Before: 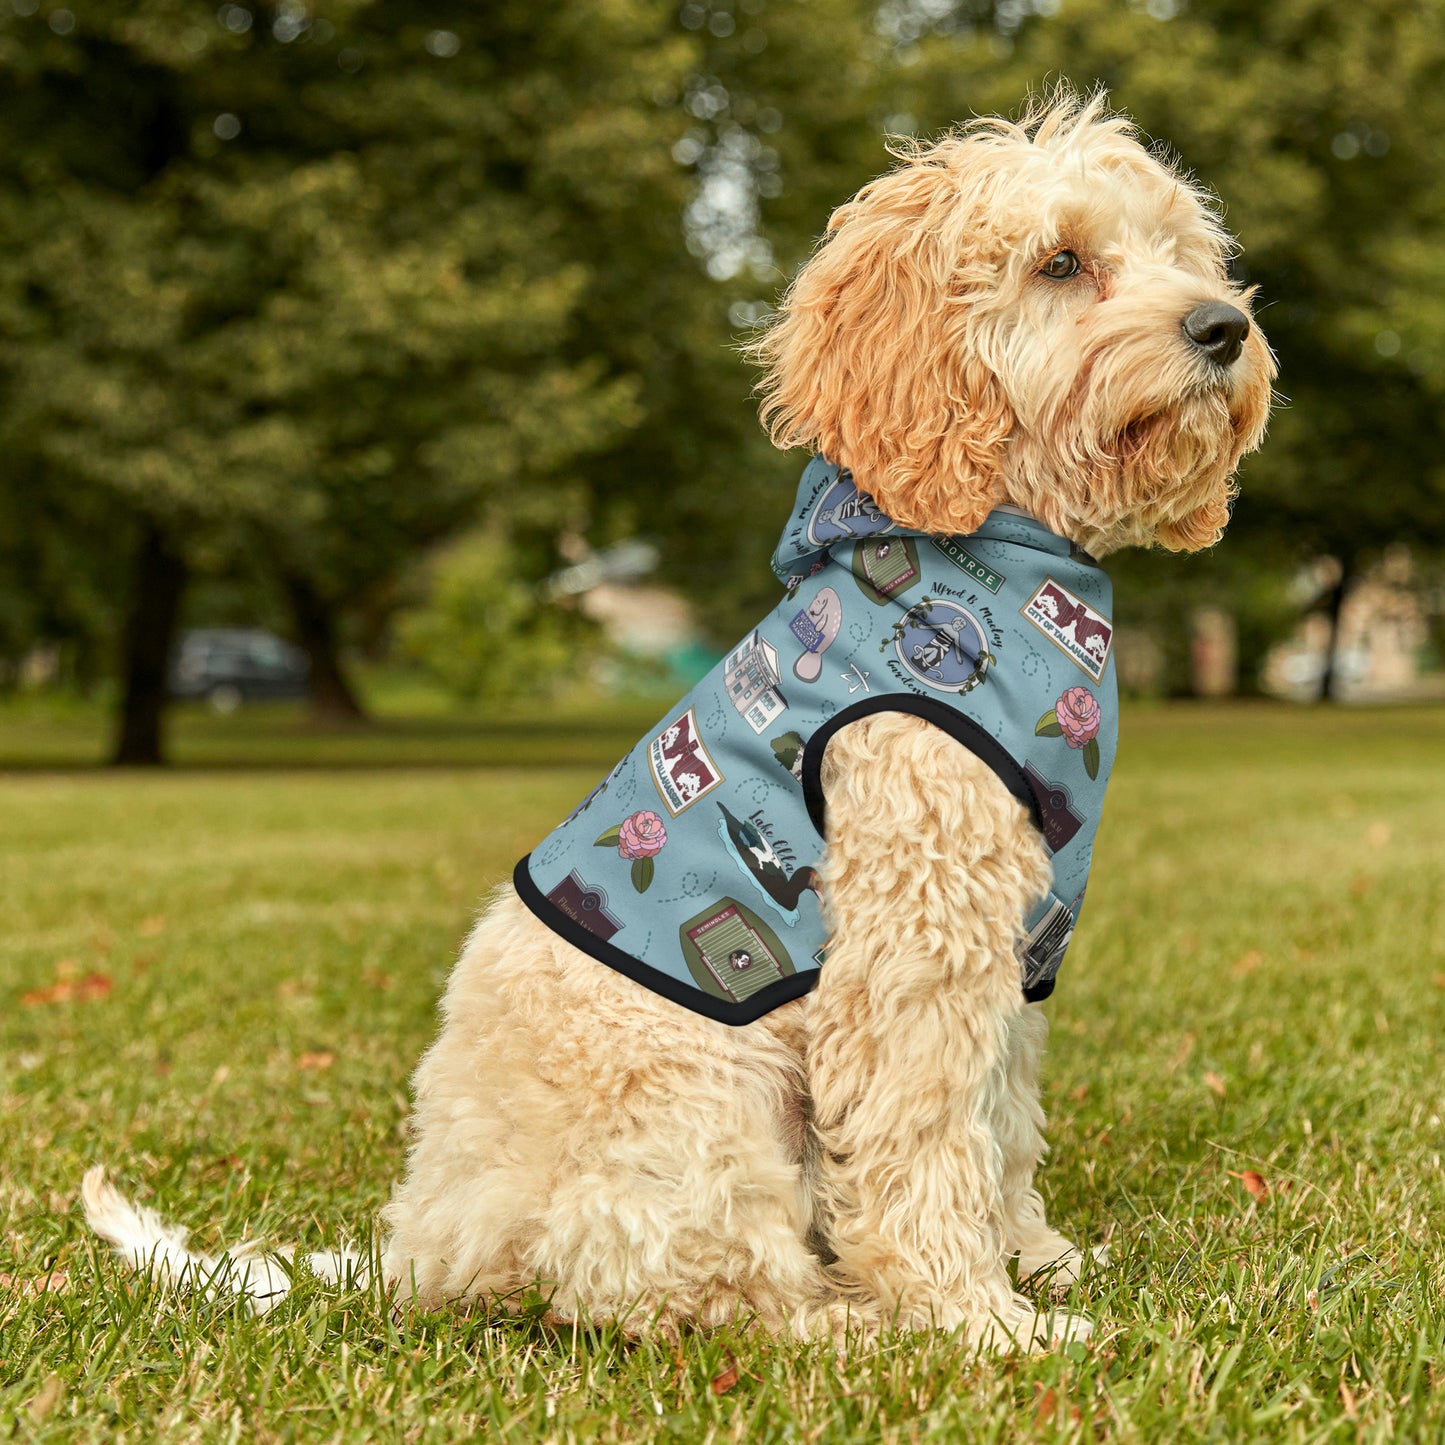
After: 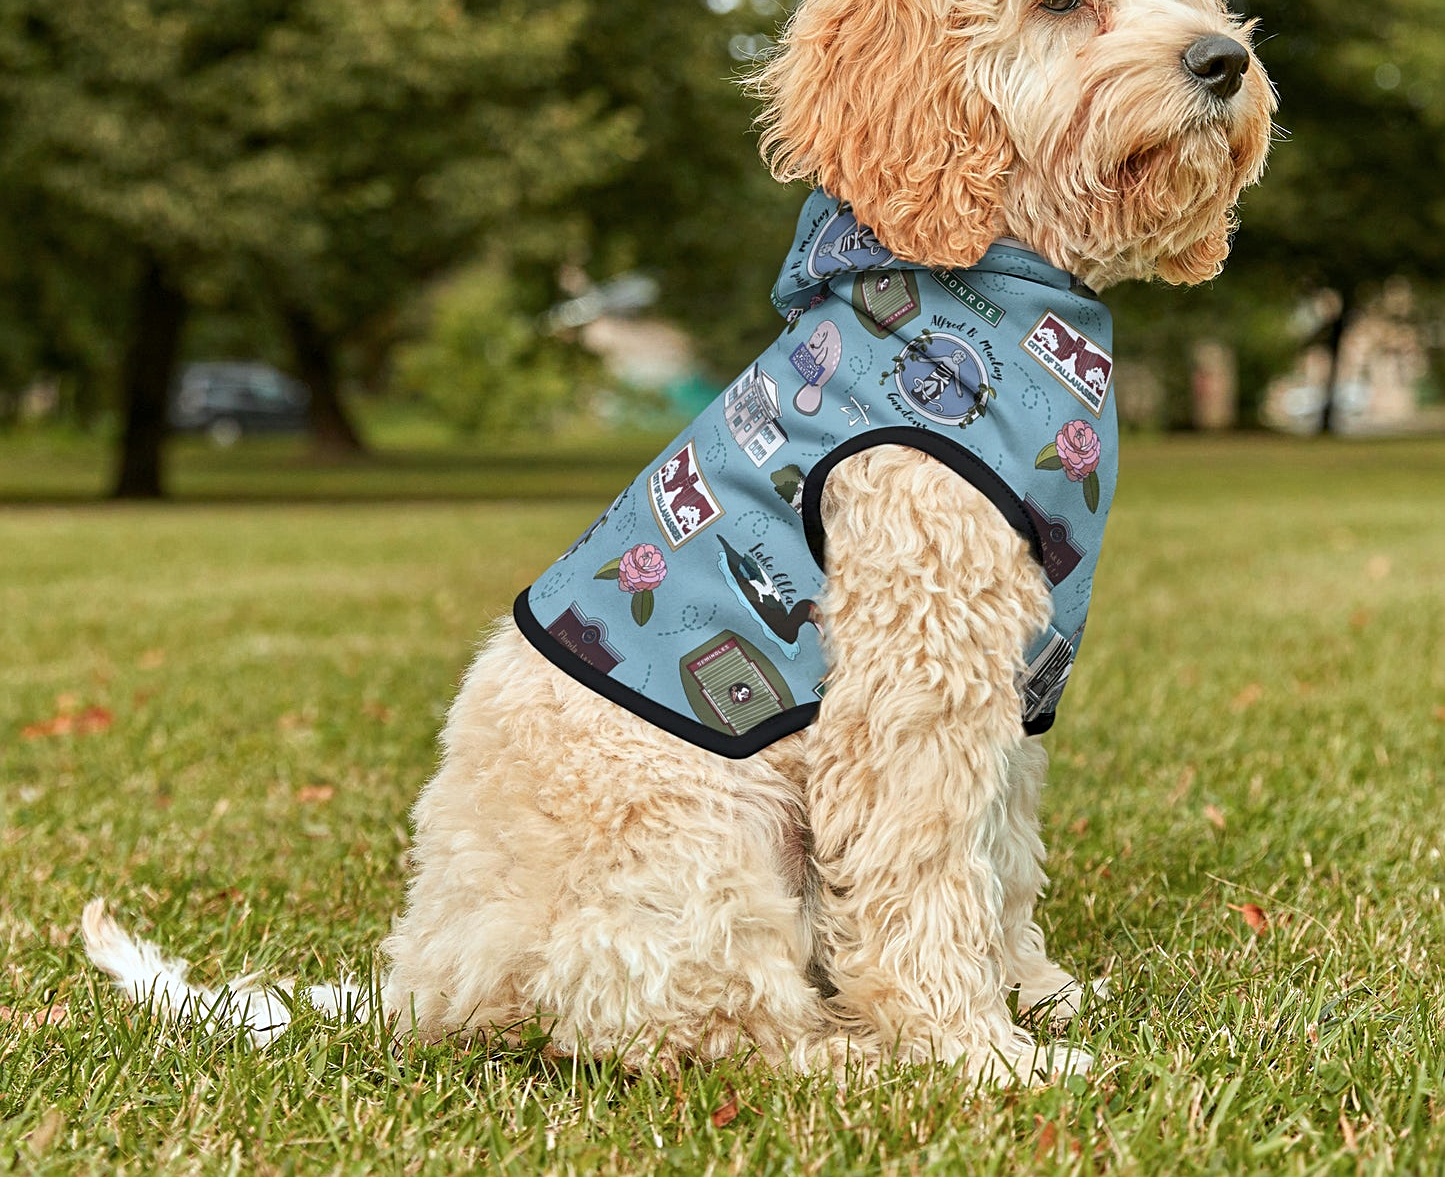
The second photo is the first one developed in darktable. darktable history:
crop and rotate: top 18.507%
sharpen: radius 2.167, amount 0.381, threshold 0
color correction: highlights a* -0.772, highlights b* -8.92
